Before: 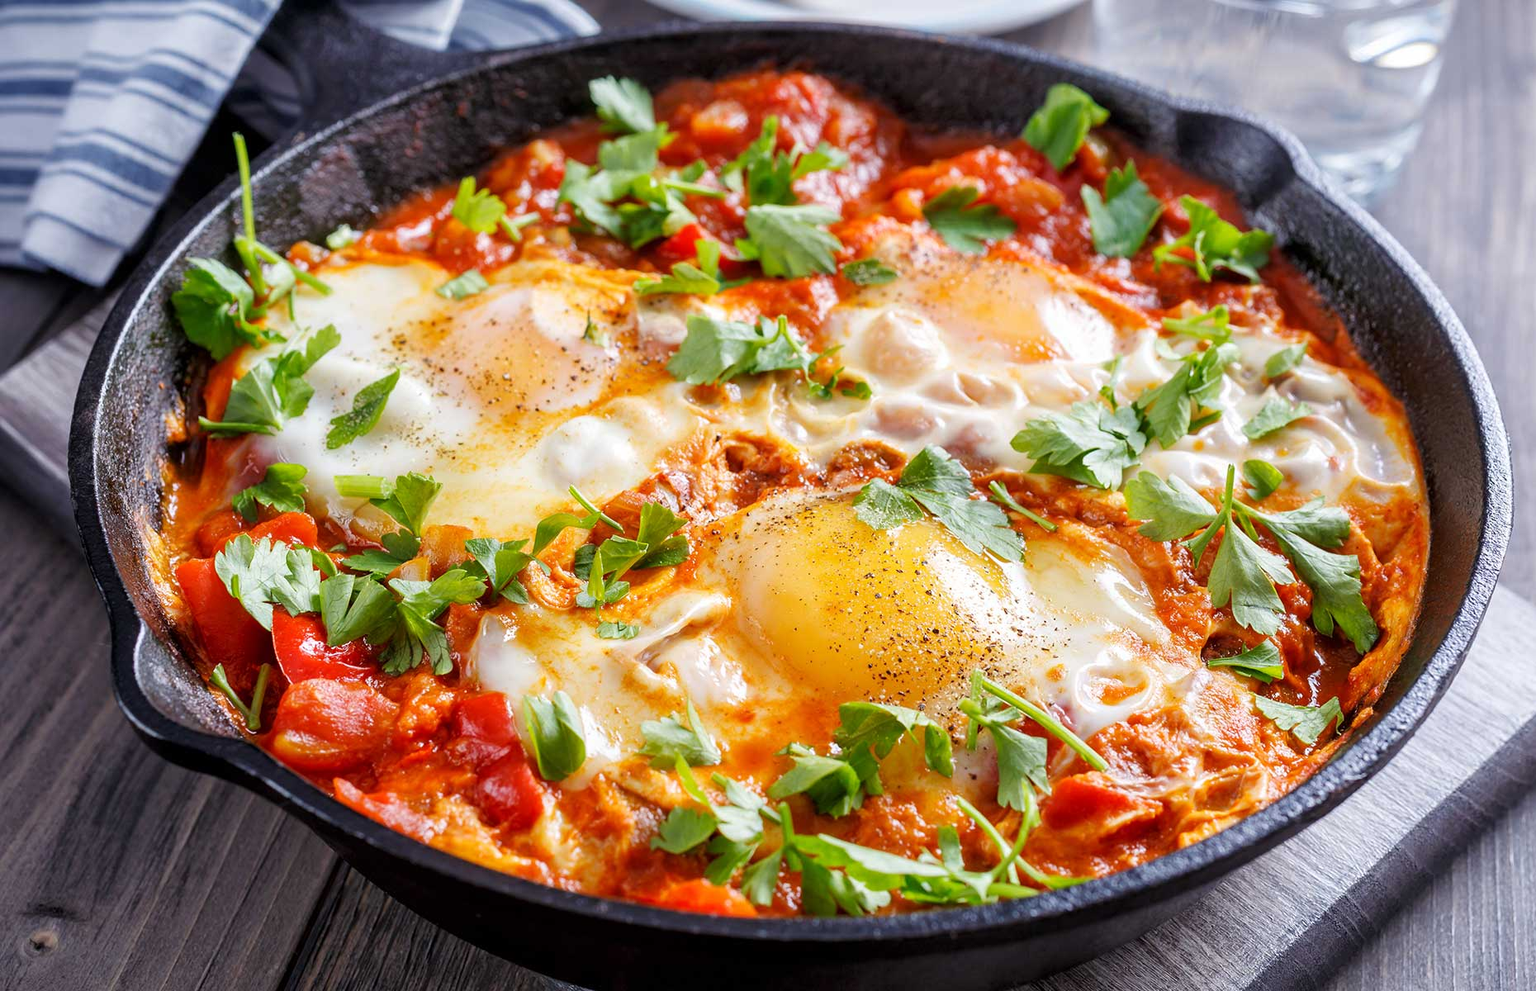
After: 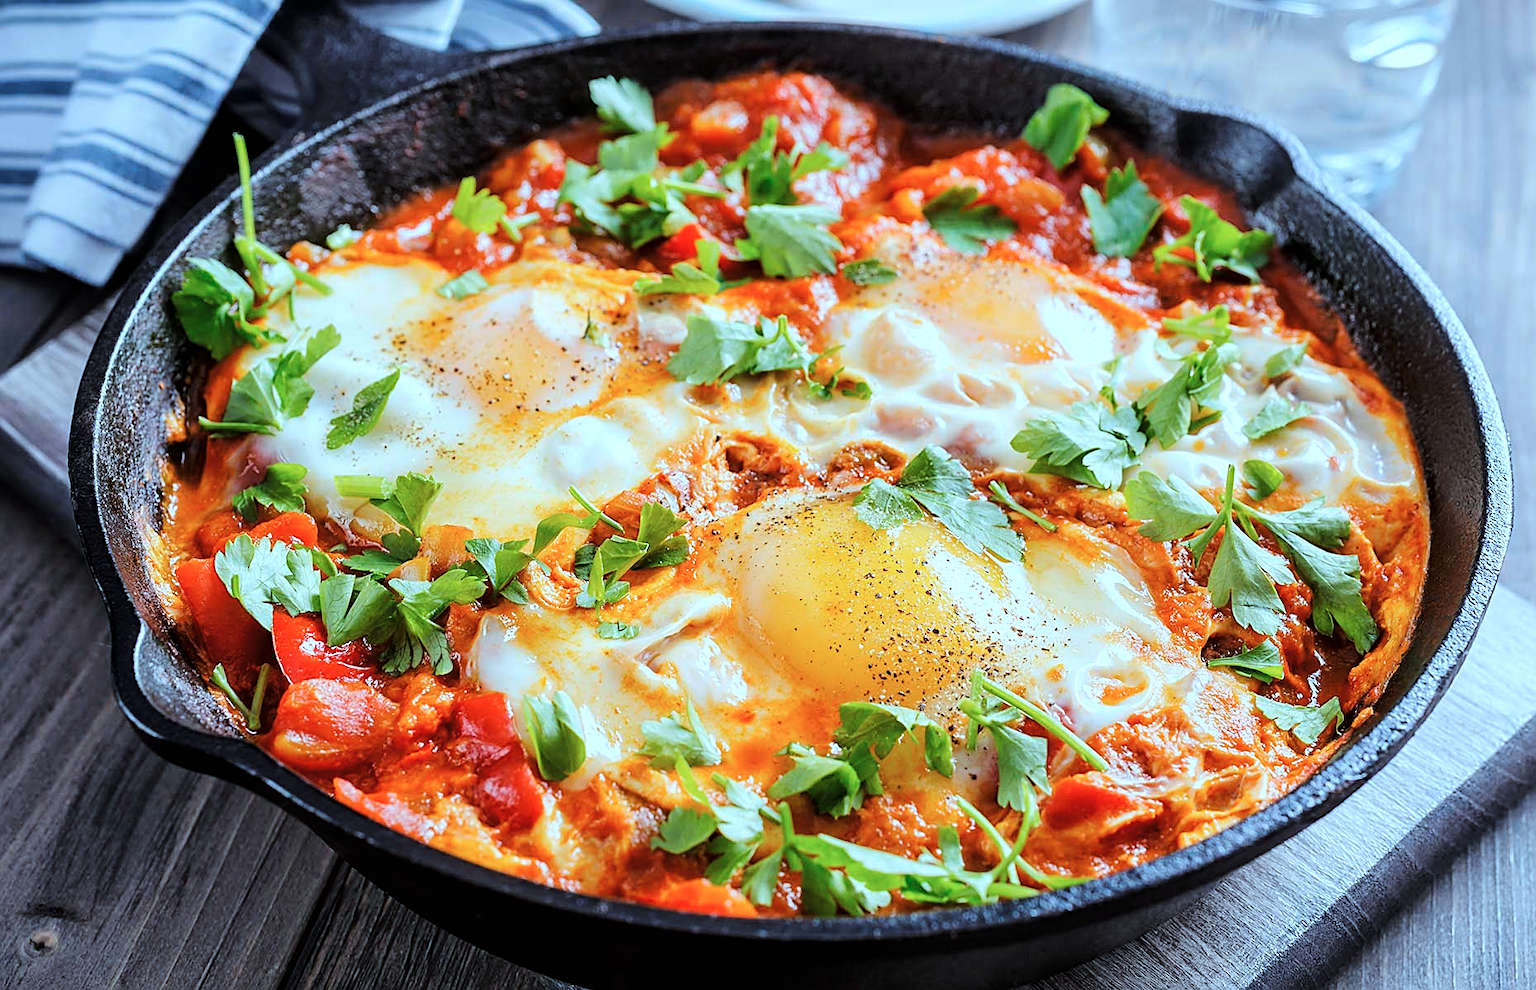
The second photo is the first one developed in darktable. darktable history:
tone curve: curves: ch0 [(0, 0) (0.081, 0.044) (0.185, 0.145) (0.283, 0.273) (0.405, 0.449) (0.495, 0.554) (0.686, 0.743) (0.826, 0.853) (0.978, 0.988)]; ch1 [(0, 0) (0.147, 0.166) (0.321, 0.362) (0.371, 0.402) (0.423, 0.426) (0.479, 0.472) (0.505, 0.497) (0.521, 0.506) (0.551, 0.546) (0.586, 0.571) (0.625, 0.638) (0.68, 0.715) (1, 1)]; ch2 [(0, 0) (0.346, 0.378) (0.404, 0.427) (0.502, 0.498) (0.531, 0.517) (0.547, 0.526) (0.582, 0.571) (0.629, 0.626) (0.717, 0.678) (1, 1)], color space Lab, linked channels, preserve colors none
color correction: highlights a* -12, highlights b* -15.77
sharpen: on, module defaults
